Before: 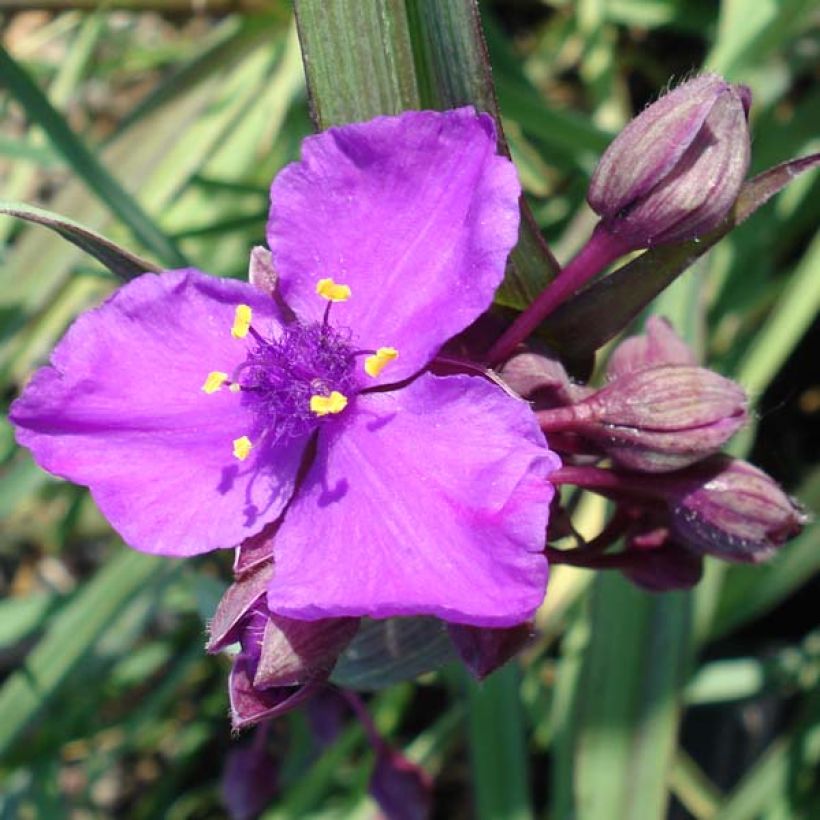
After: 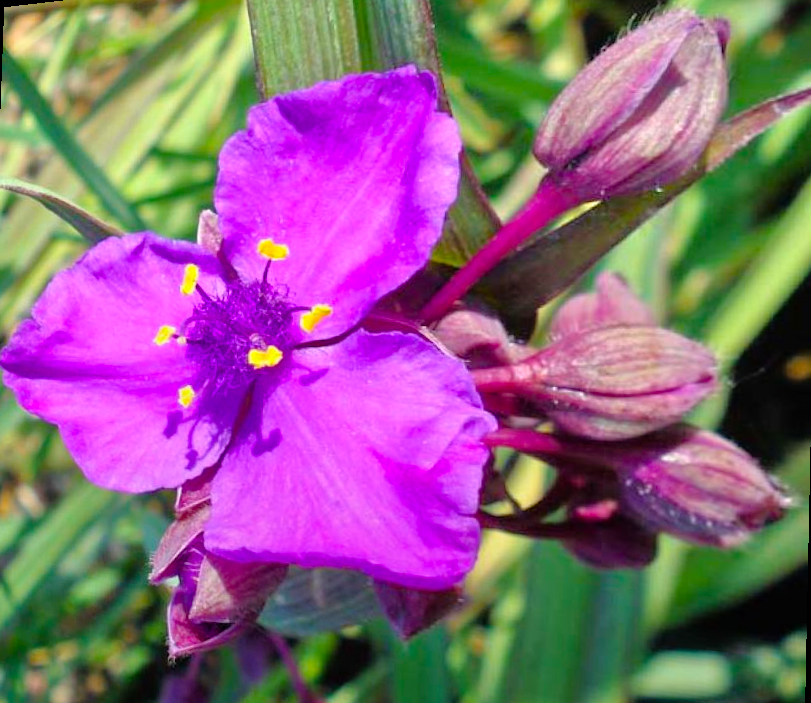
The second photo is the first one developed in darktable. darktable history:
graduated density: rotation -180°, offset 27.42
rotate and perspective: rotation 1.69°, lens shift (vertical) -0.023, lens shift (horizontal) -0.291, crop left 0.025, crop right 0.988, crop top 0.092, crop bottom 0.842
tone equalizer: -7 EV 0.15 EV, -6 EV 0.6 EV, -5 EV 1.15 EV, -4 EV 1.33 EV, -3 EV 1.15 EV, -2 EV 0.6 EV, -1 EV 0.15 EV, mask exposure compensation -0.5 EV
color balance rgb: perceptual saturation grading › global saturation 30%, global vibrance 20%
